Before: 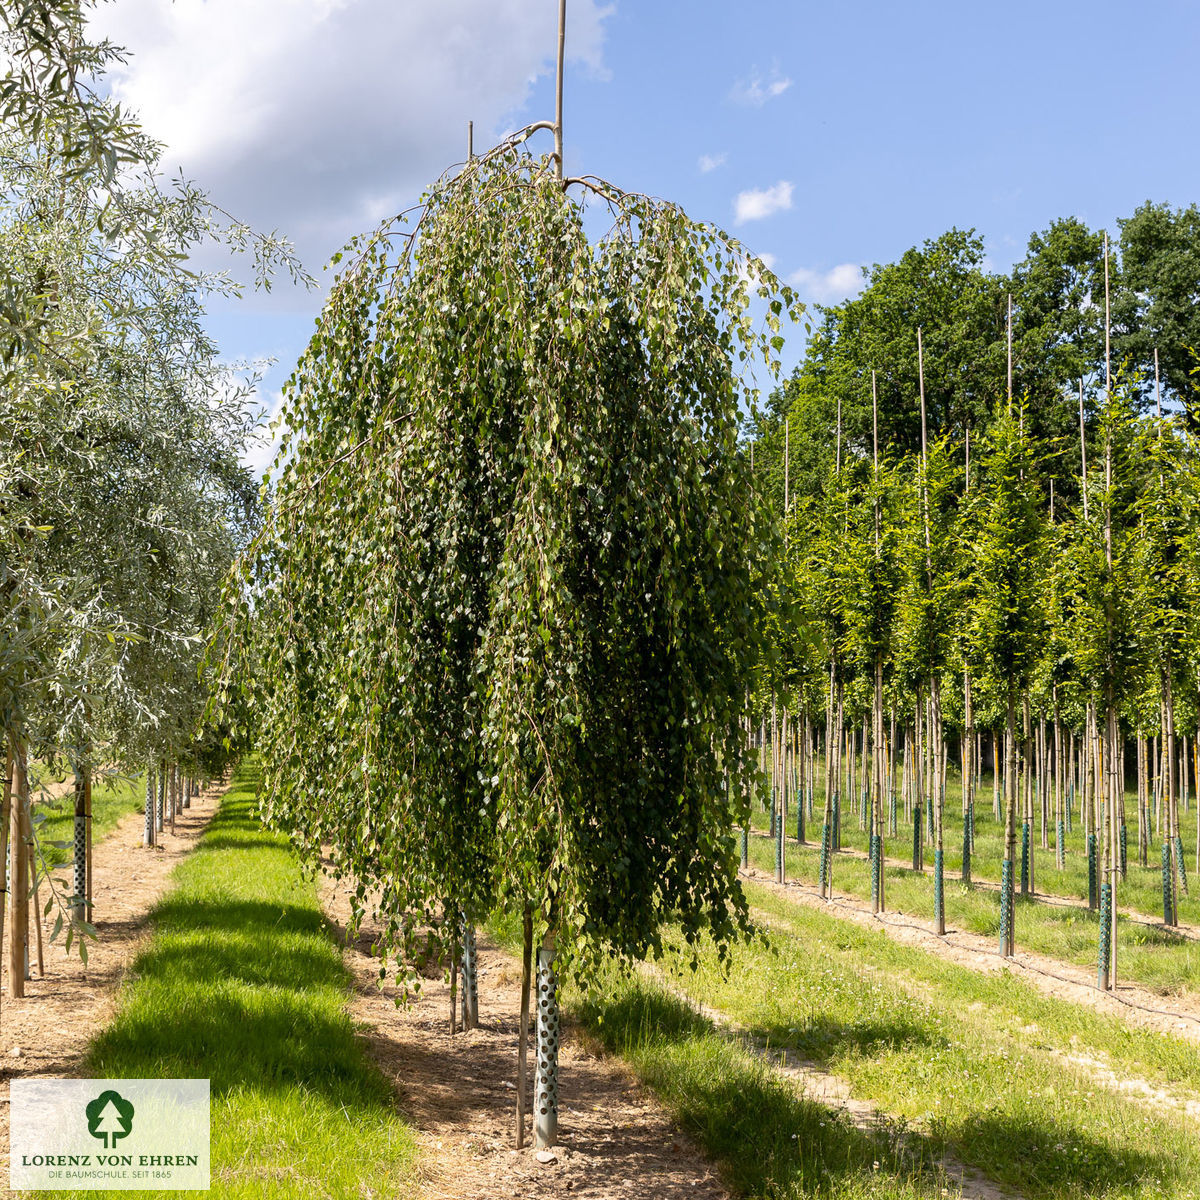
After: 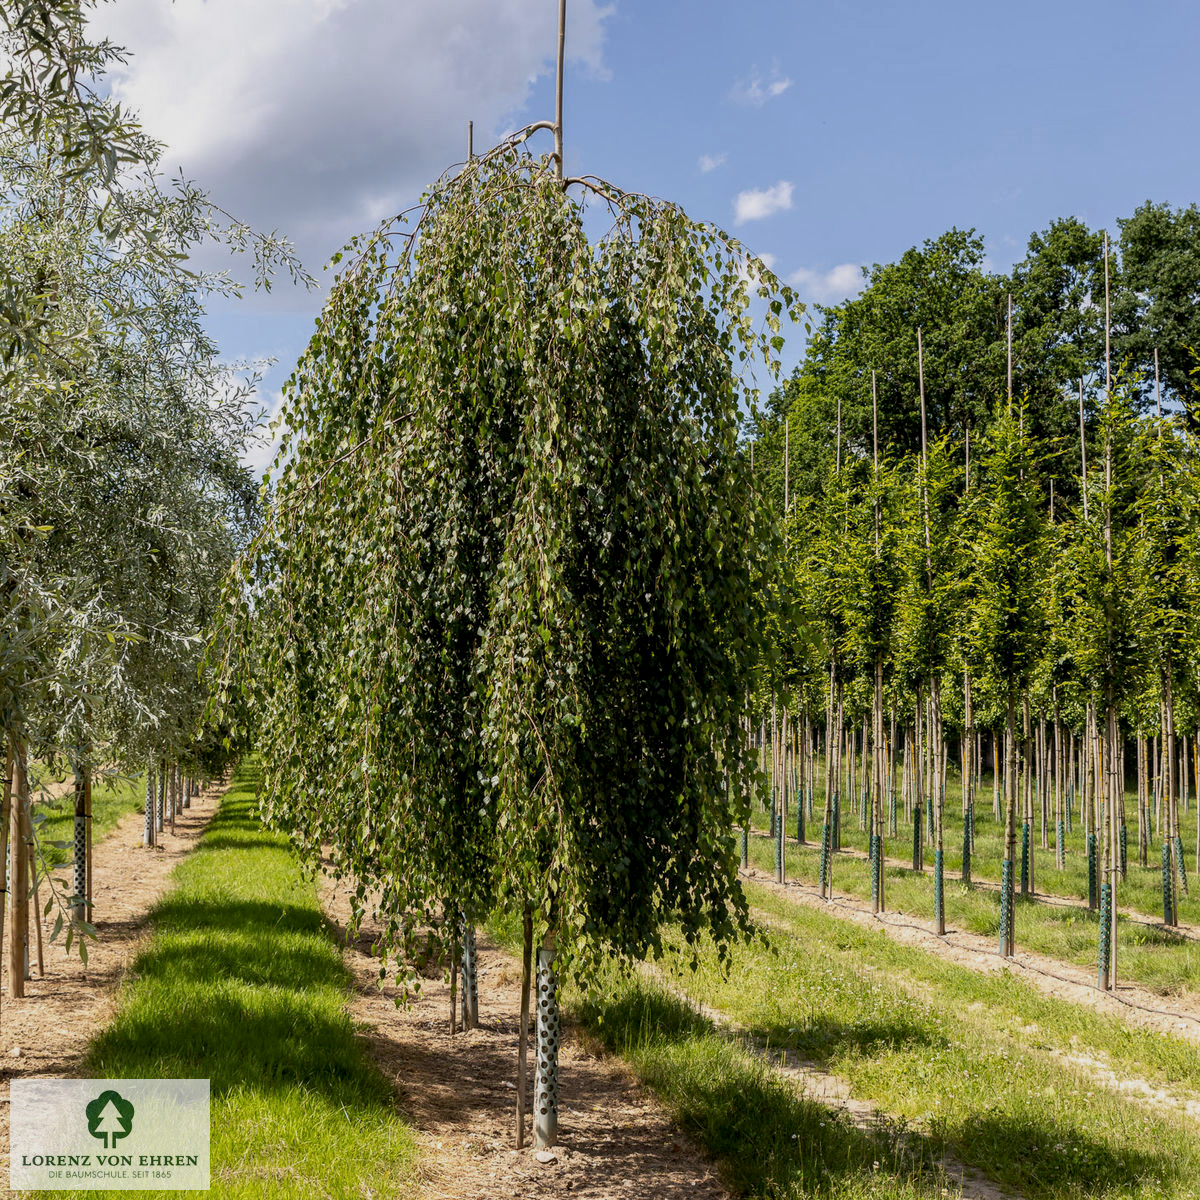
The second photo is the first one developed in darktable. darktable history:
exposure: exposure -0.444 EV, compensate highlight preservation false
local contrast: on, module defaults
